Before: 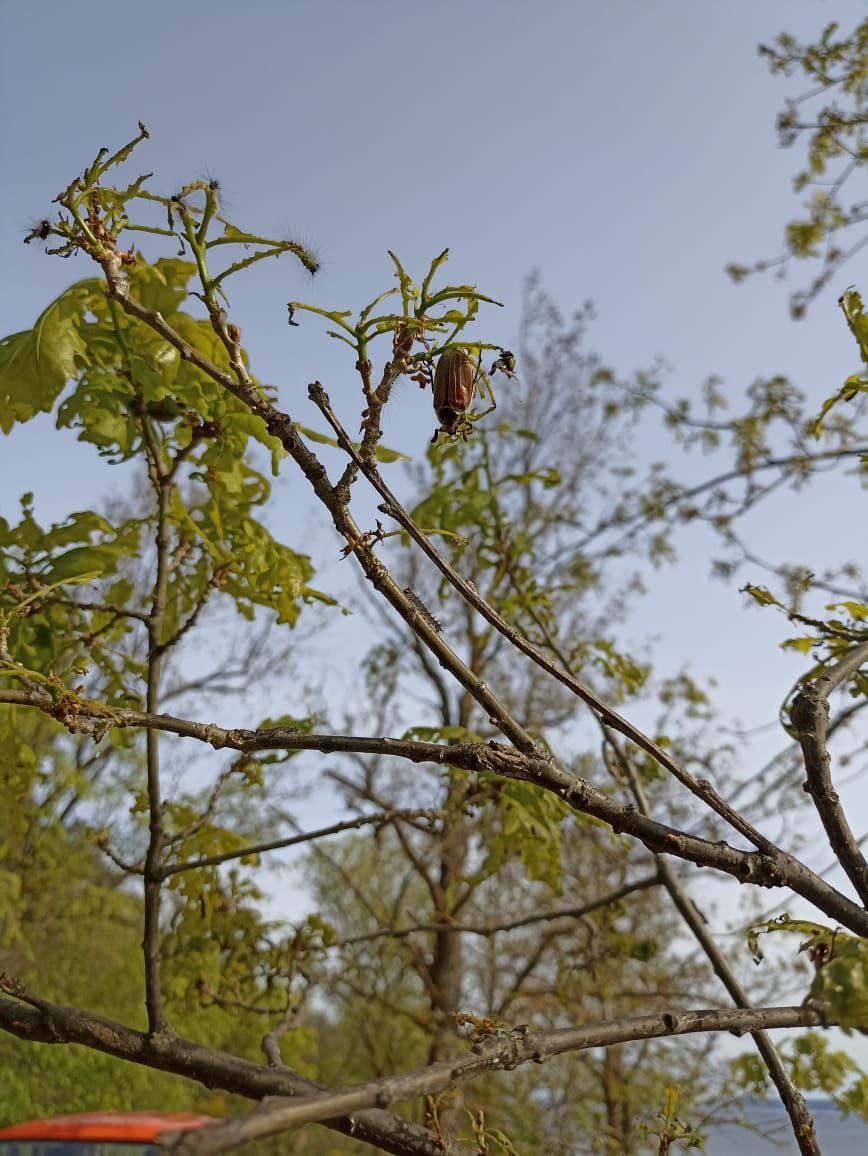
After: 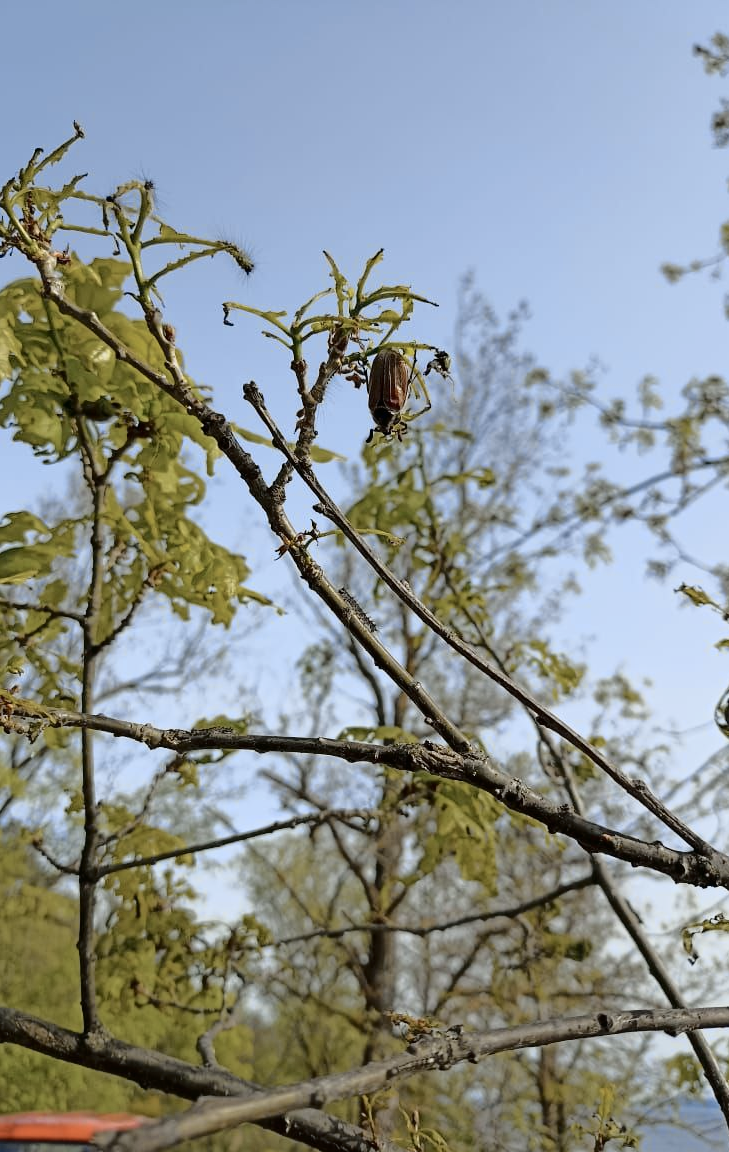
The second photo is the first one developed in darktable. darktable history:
tone curve: curves: ch0 [(0, 0) (0.088, 0.042) (0.208, 0.176) (0.257, 0.267) (0.406, 0.483) (0.489, 0.556) (0.667, 0.73) (0.793, 0.851) (0.994, 0.974)]; ch1 [(0, 0) (0.161, 0.092) (0.35, 0.33) (0.392, 0.392) (0.457, 0.467) (0.505, 0.497) (0.537, 0.518) (0.553, 0.53) (0.58, 0.567) (0.739, 0.697) (1, 1)]; ch2 [(0, 0) (0.346, 0.362) (0.448, 0.419) (0.502, 0.499) (0.533, 0.517) (0.556, 0.533) (0.629, 0.619) (0.717, 0.678) (1, 1)], color space Lab, independent channels, preserve colors none
crop: left 7.598%, right 7.873%
